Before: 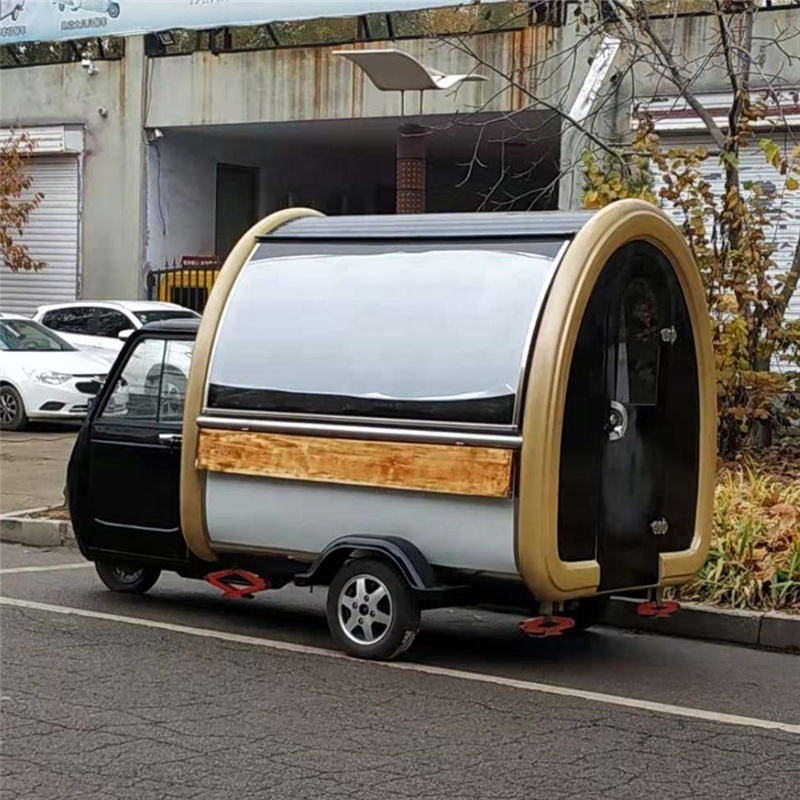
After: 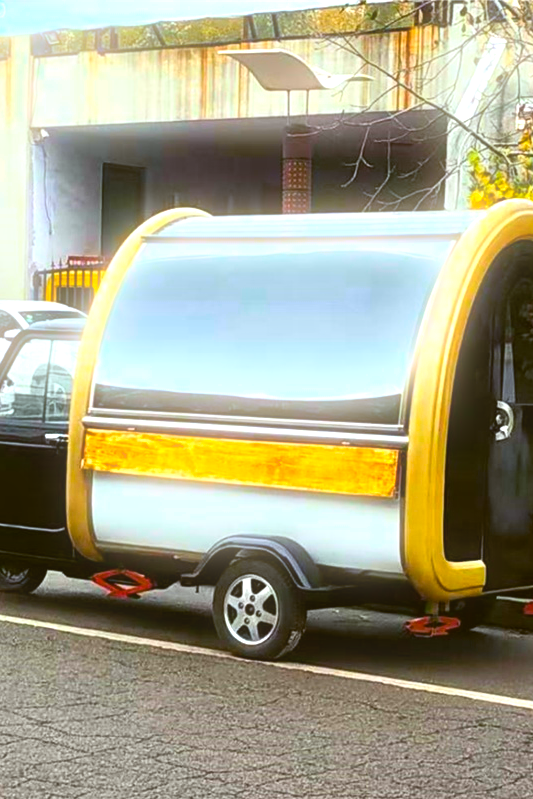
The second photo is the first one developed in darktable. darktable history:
color balance: lift [1.004, 1.002, 1.002, 0.998], gamma [1, 1.007, 1.002, 0.993], gain [1, 0.977, 1.013, 1.023], contrast -3.64%
bloom: size 5%, threshold 95%, strength 15%
crop and rotate: left 14.292%, right 19.041%
color balance rgb: linear chroma grading › shadows -10%, linear chroma grading › global chroma 20%, perceptual saturation grading › global saturation 15%, perceptual brilliance grading › global brilliance 30%, perceptual brilliance grading › highlights 12%, perceptual brilliance grading › mid-tones 24%, global vibrance 20%
